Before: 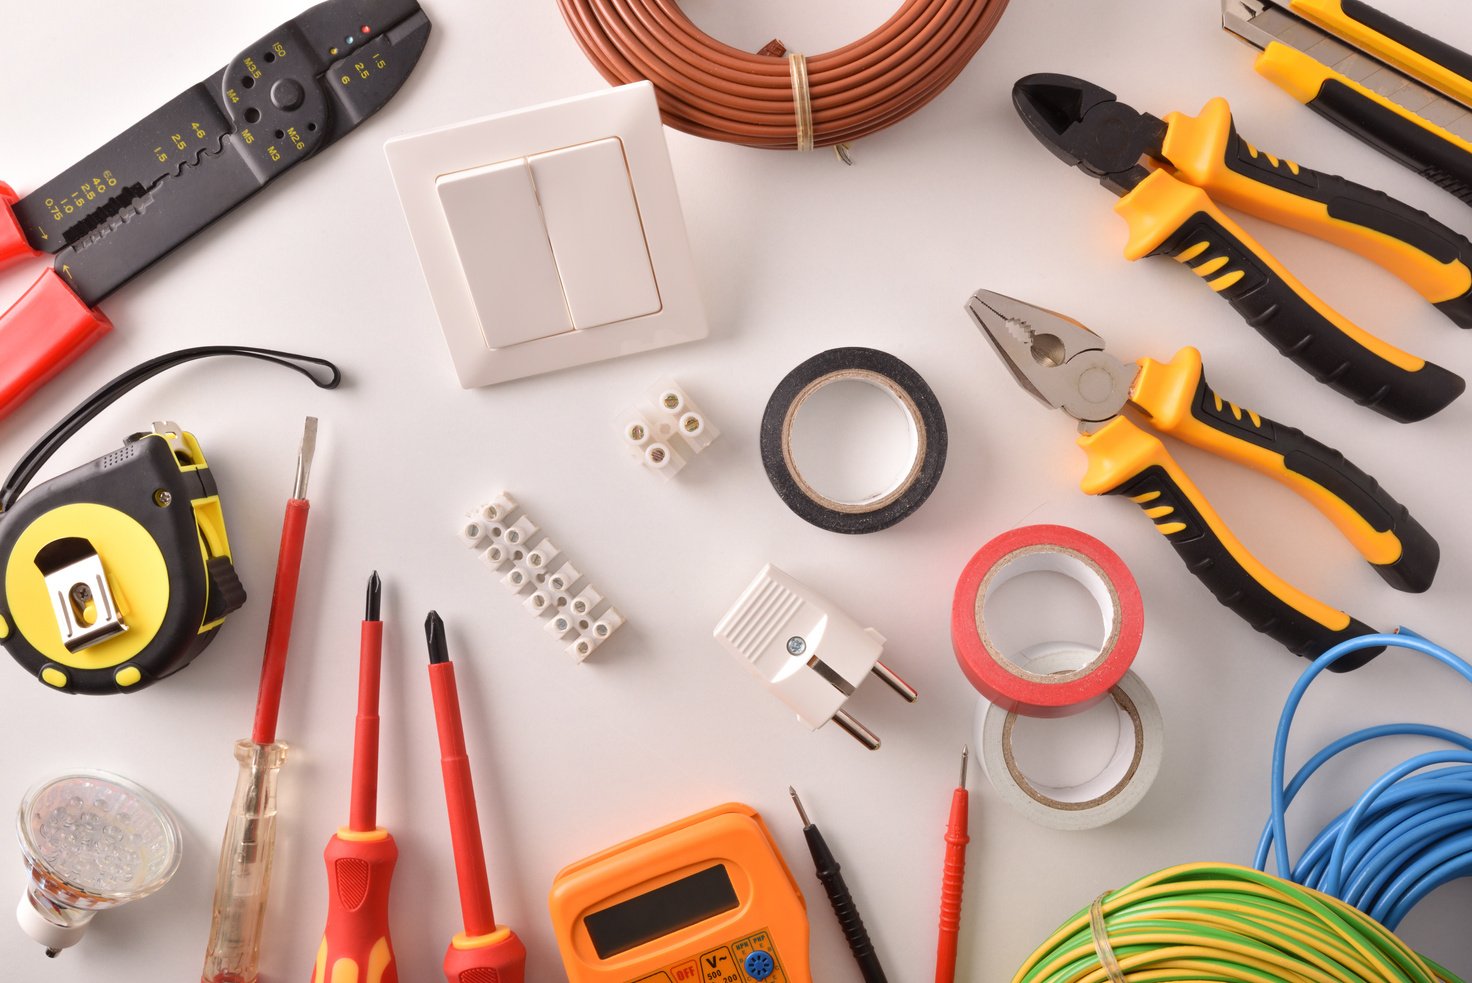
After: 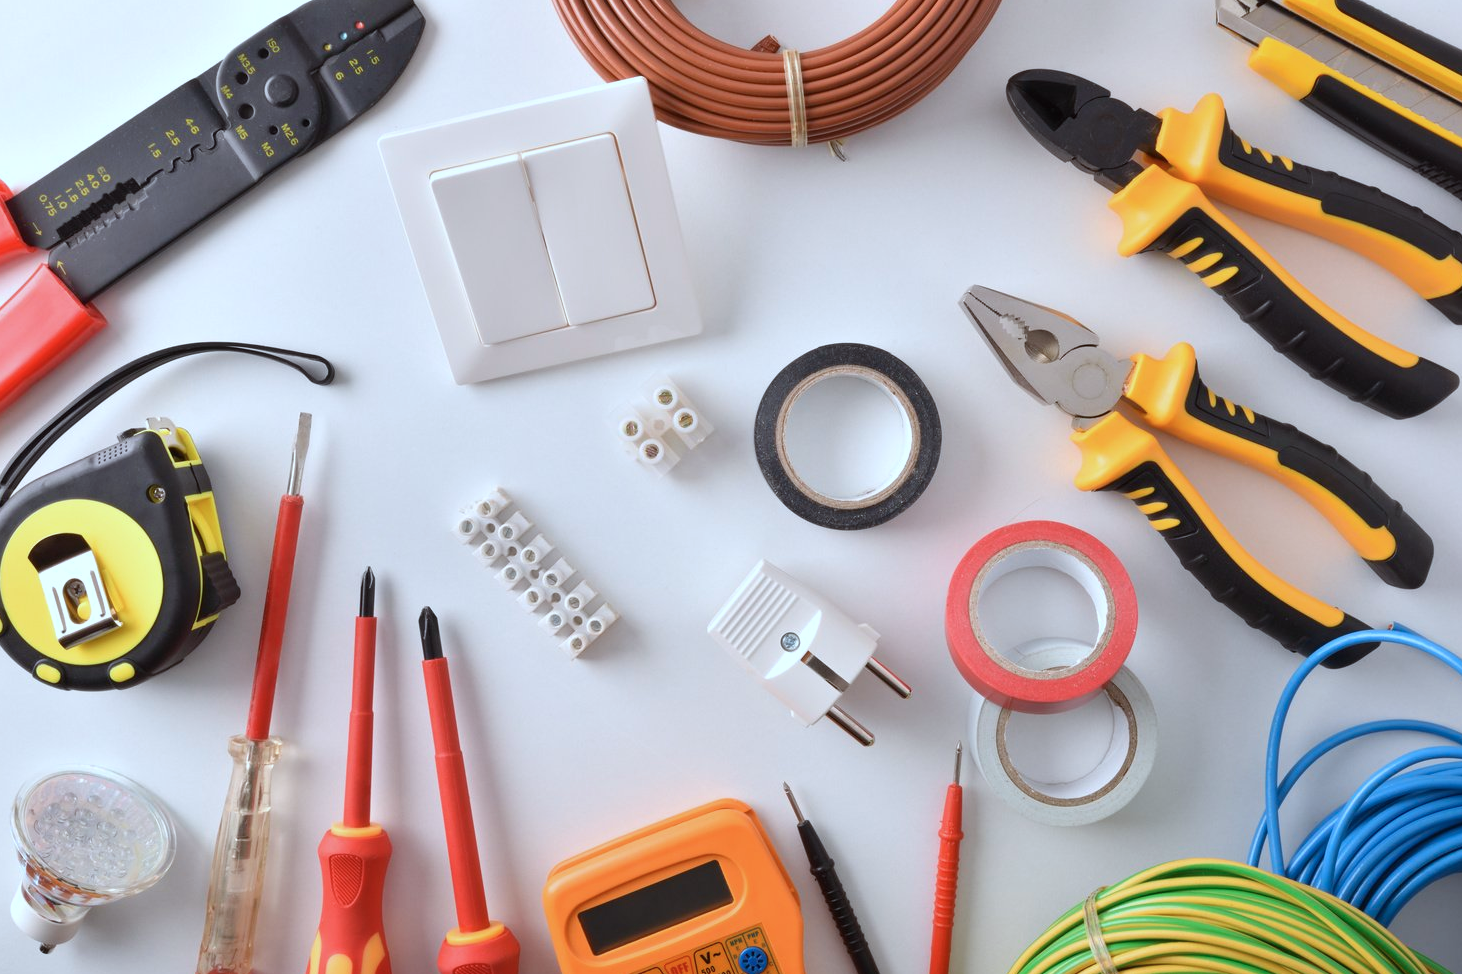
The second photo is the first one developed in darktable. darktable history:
crop: left 0.434%, top 0.485%, right 0.244%, bottom 0.386%
color calibration: illuminant Planckian (black body), x 0.375, y 0.373, temperature 4117 K
